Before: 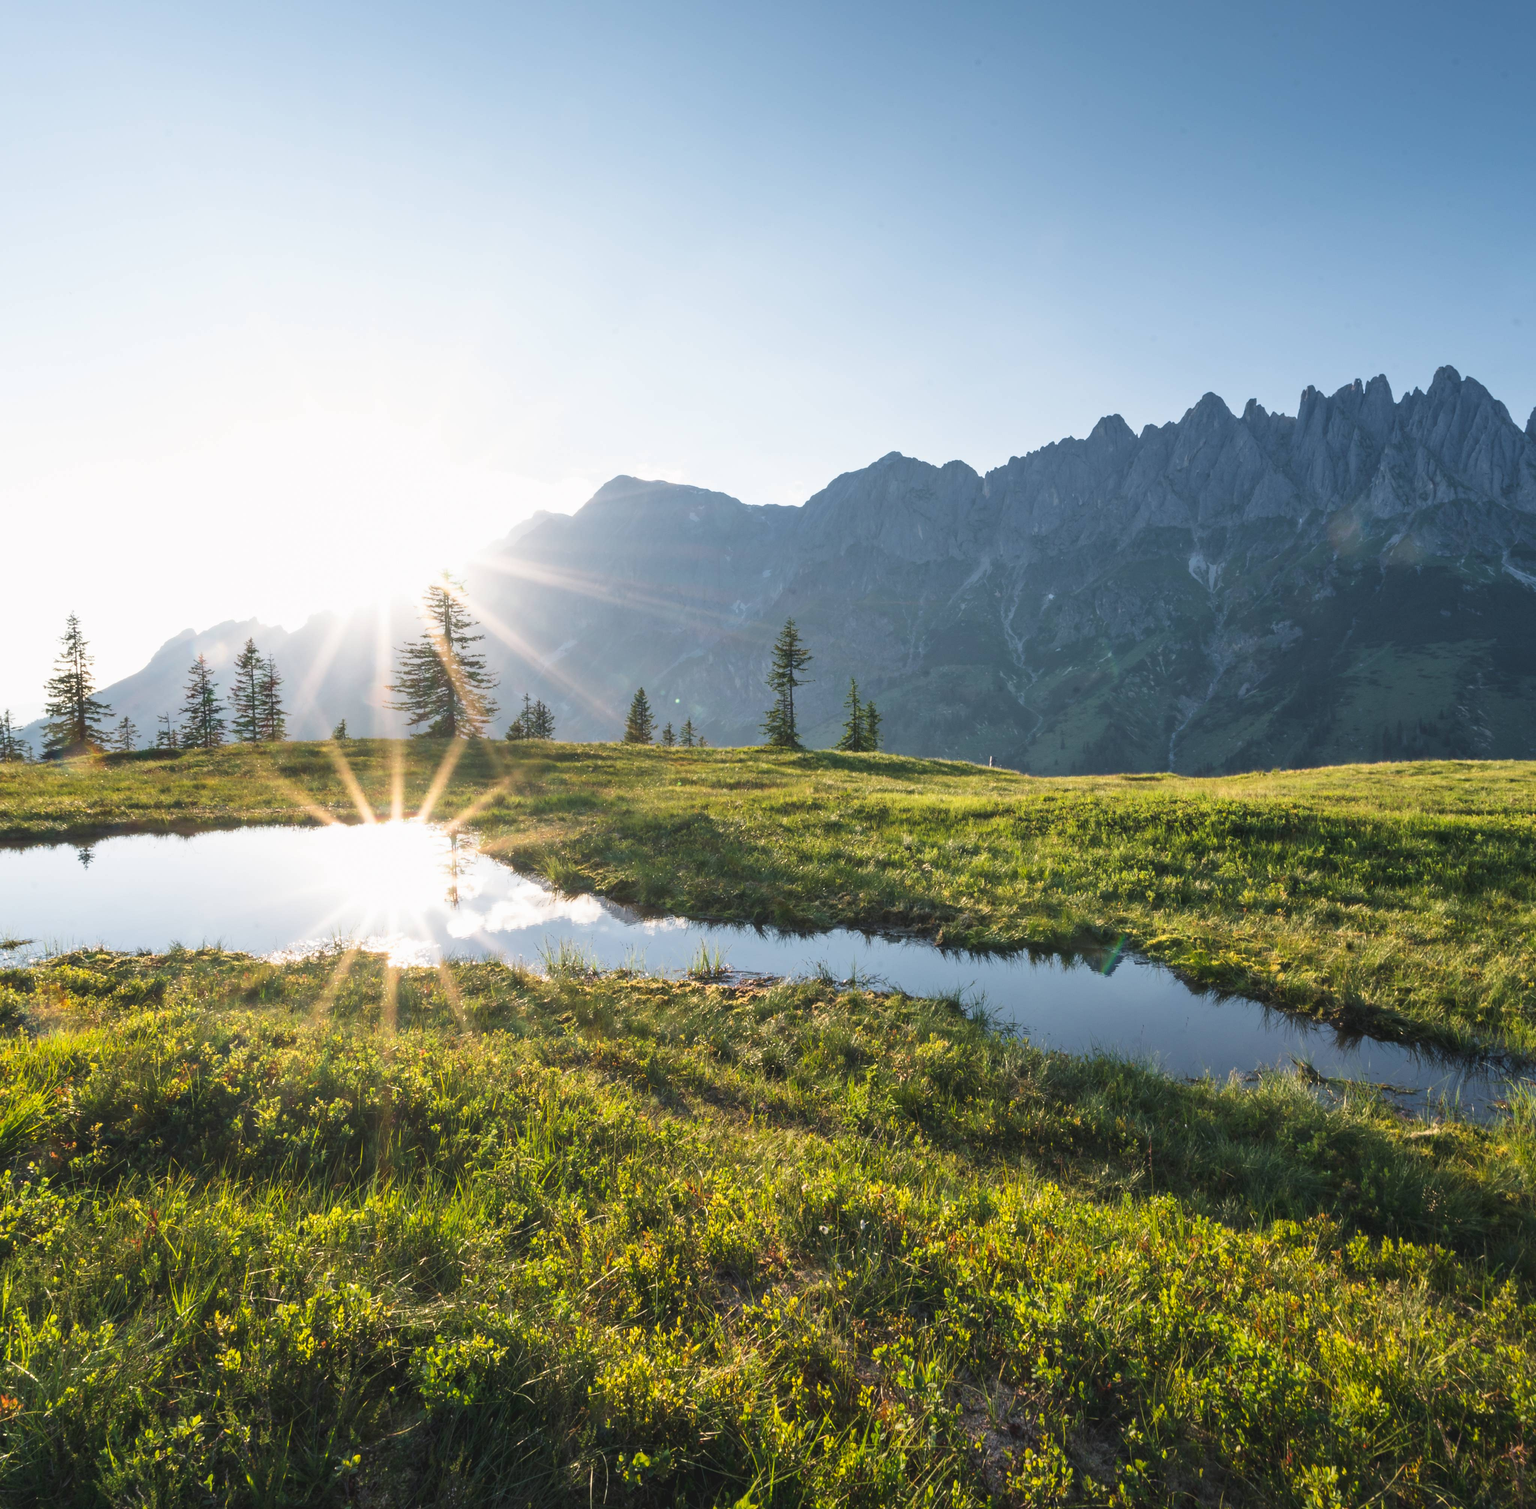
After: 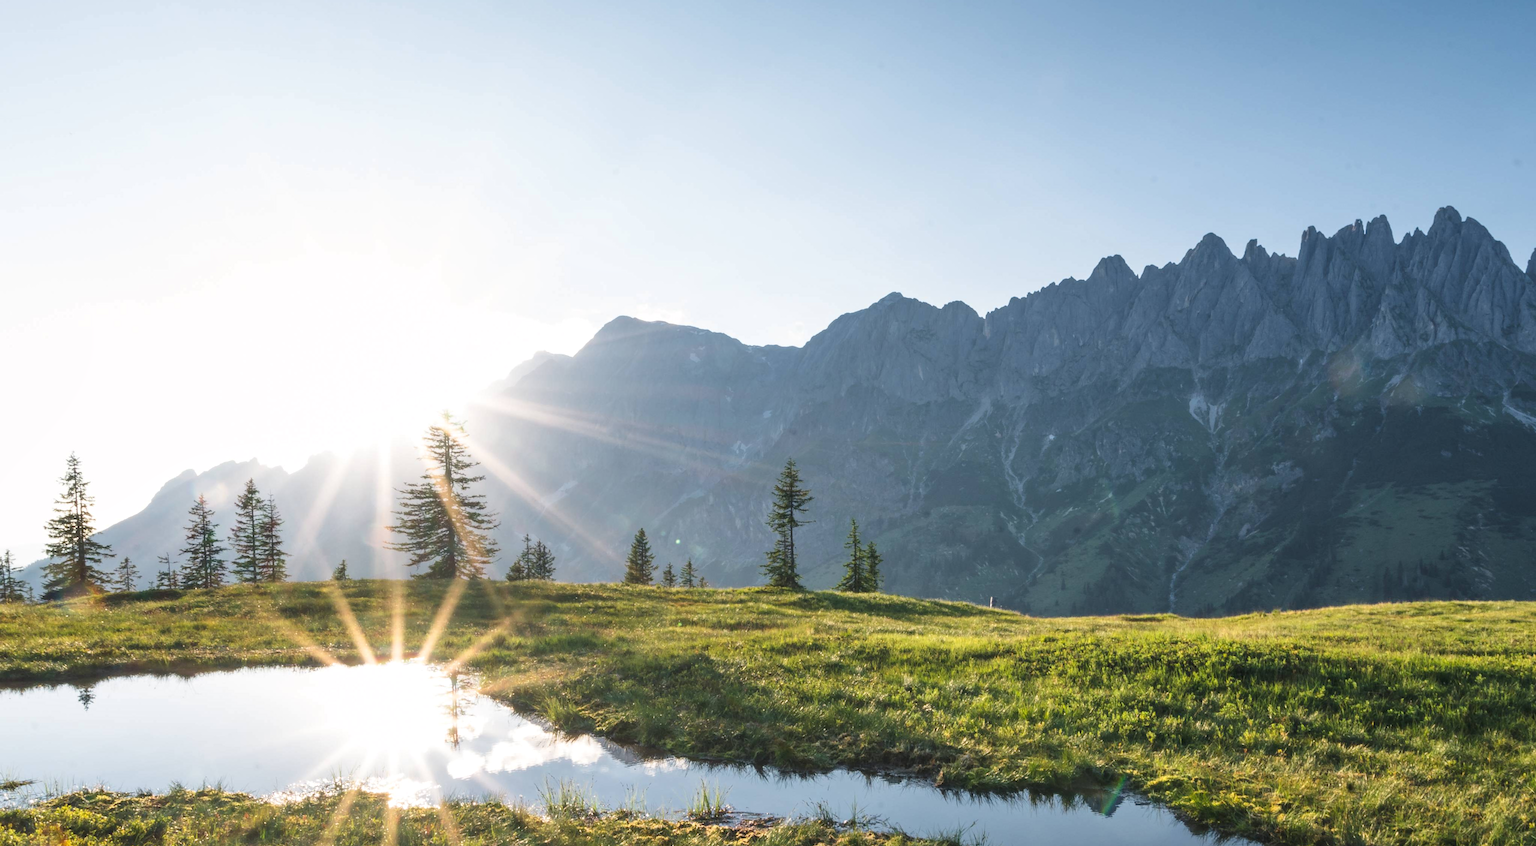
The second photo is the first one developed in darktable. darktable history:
crop and rotate: top 10.605%, bottom 33.274%
local contrast: highlights 100%, shadows 100%, detail 120%, midtone range 0.2
